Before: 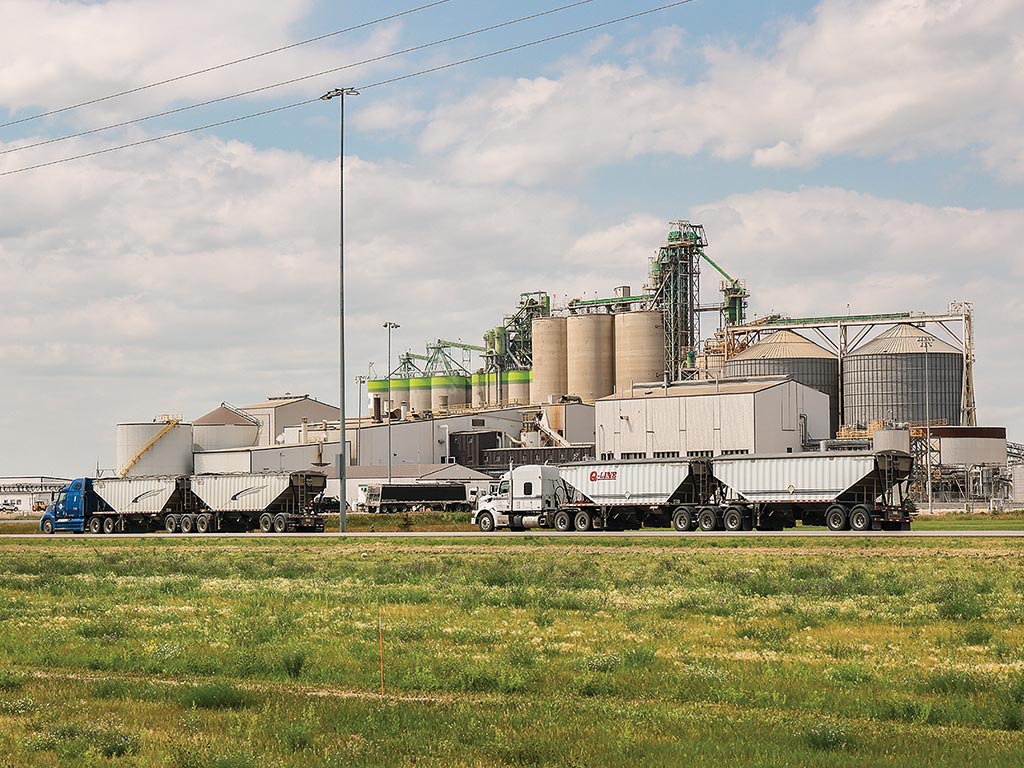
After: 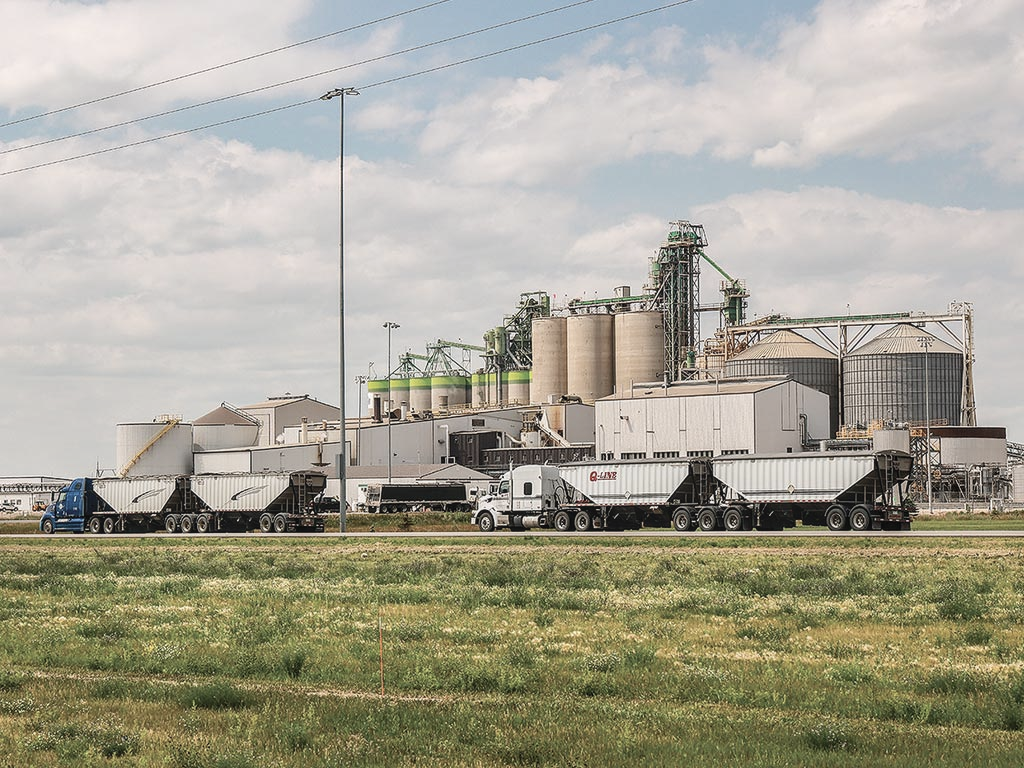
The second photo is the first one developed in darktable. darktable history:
contrast brightness saturation: contrast 0.1, saturation -0.3
local contrast: detail 110%
